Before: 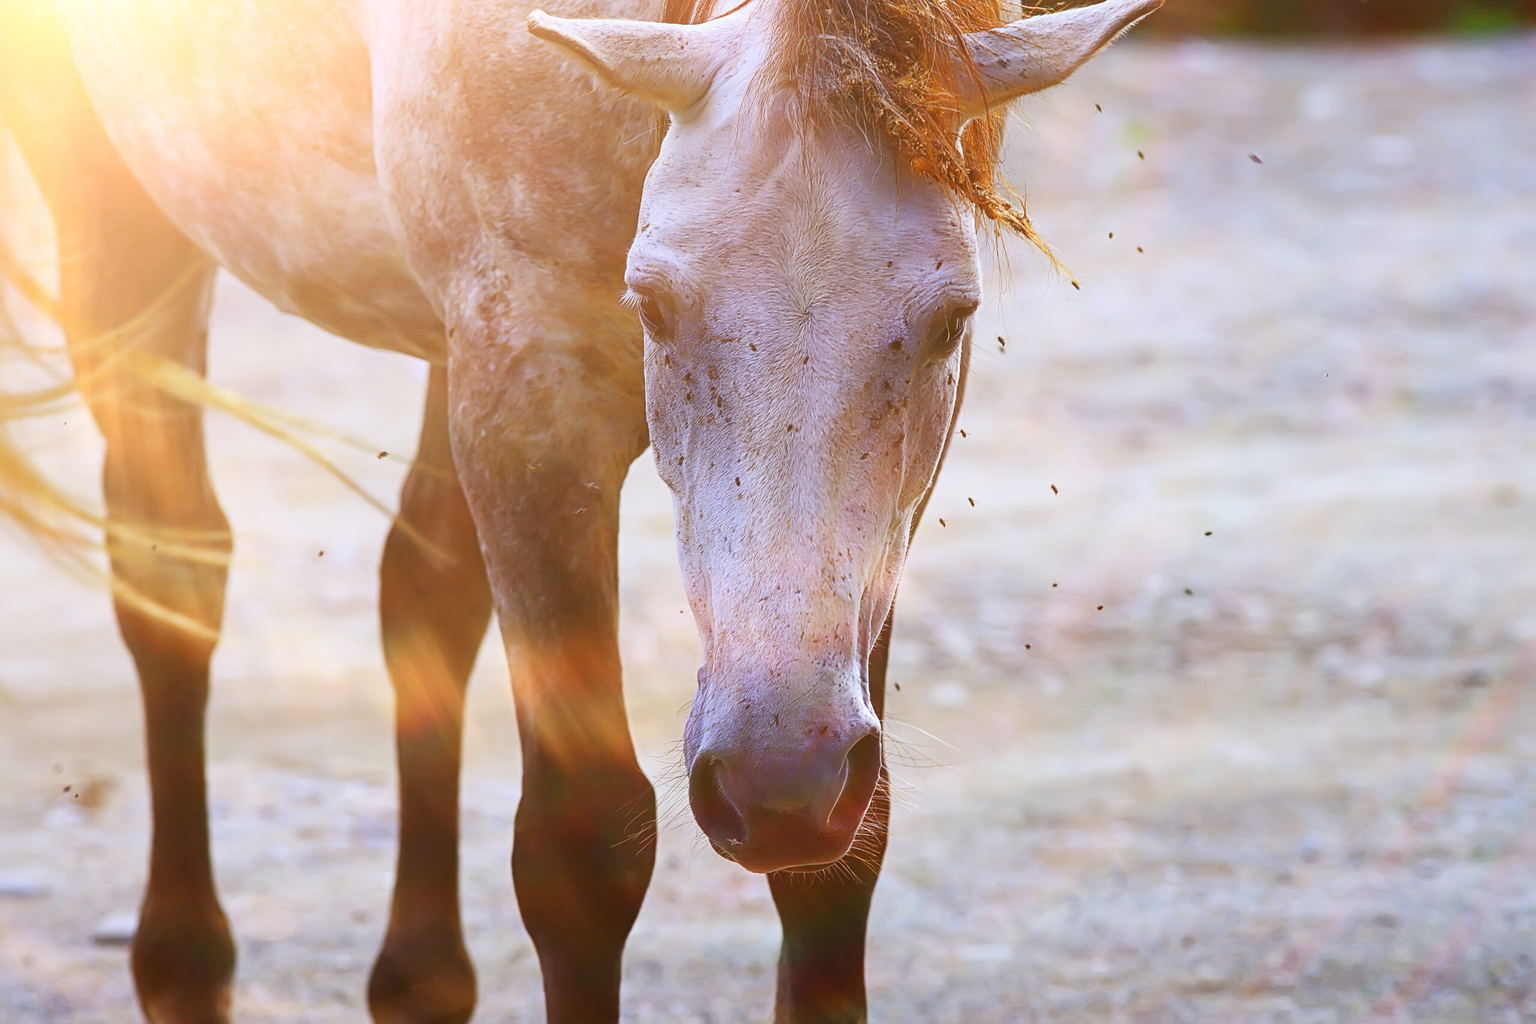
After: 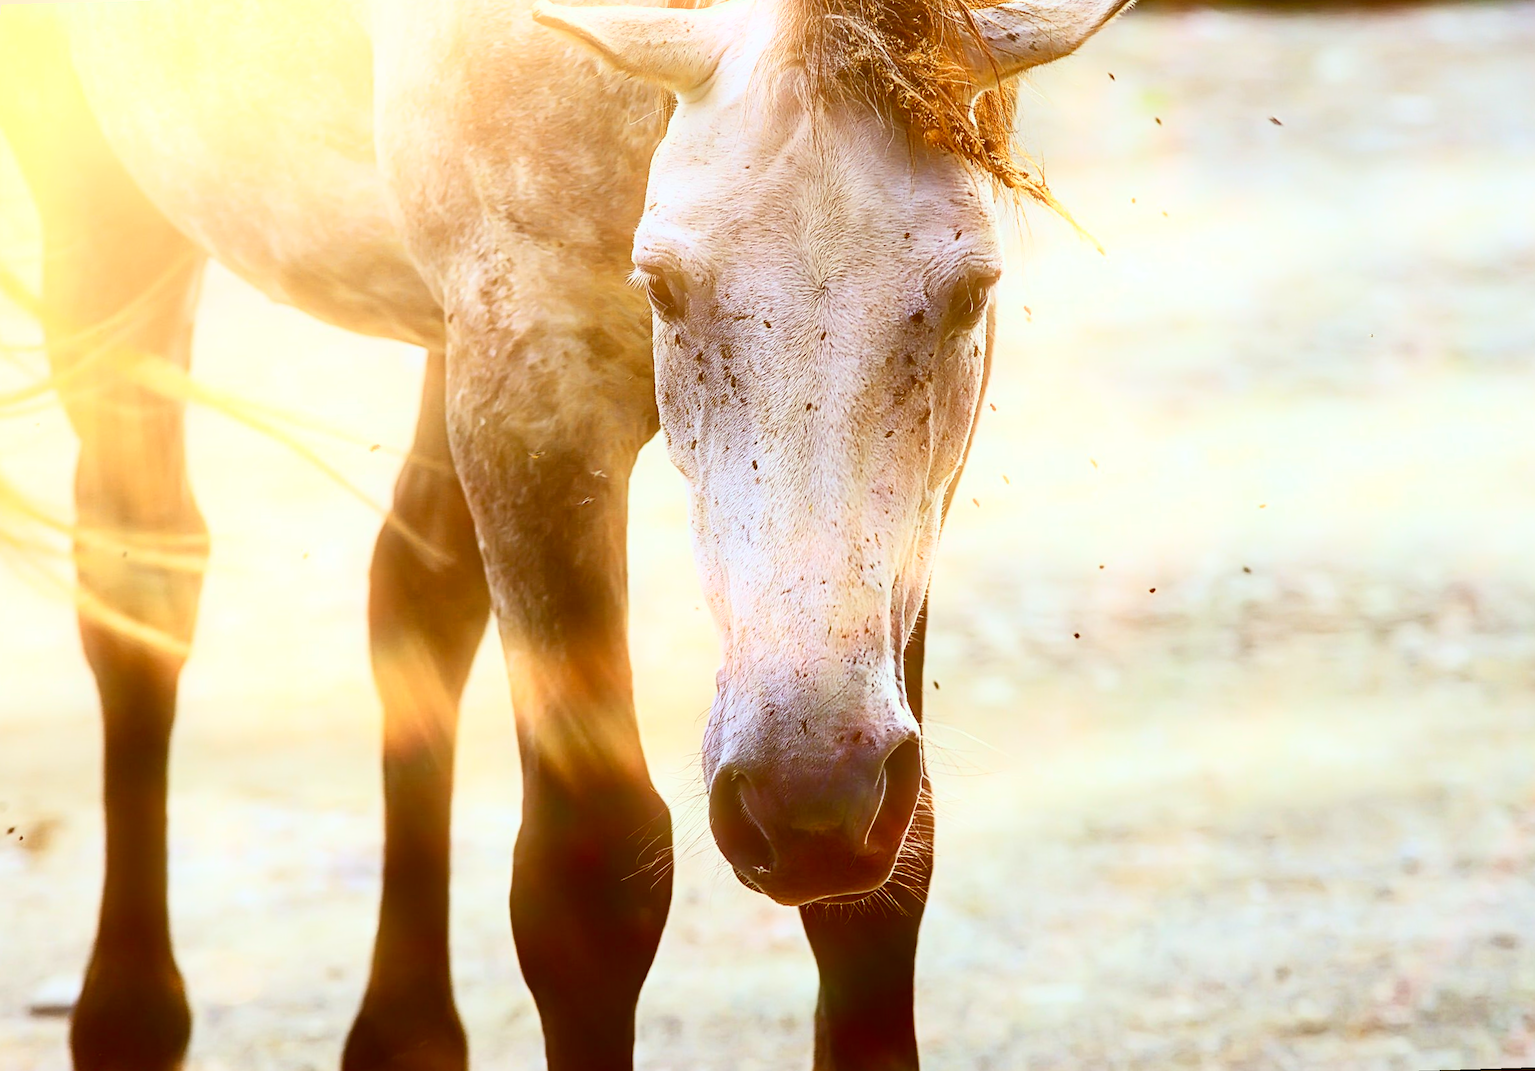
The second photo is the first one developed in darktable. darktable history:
contrast brightness saturation: contrast 0.39, brightness 0.1
bloom: size 9%, threshold 100%, strength 7%
color correction: highlights a* -5.94, highlights b* 9.48, shadows a* 10.12, shadows b* 23.94
rotate and perspective: rotation -1.68°, lens shift (vertical) -0.146, crop left 0.049, crop right 0.912, crop top 0.032, crop bottom 0.96
